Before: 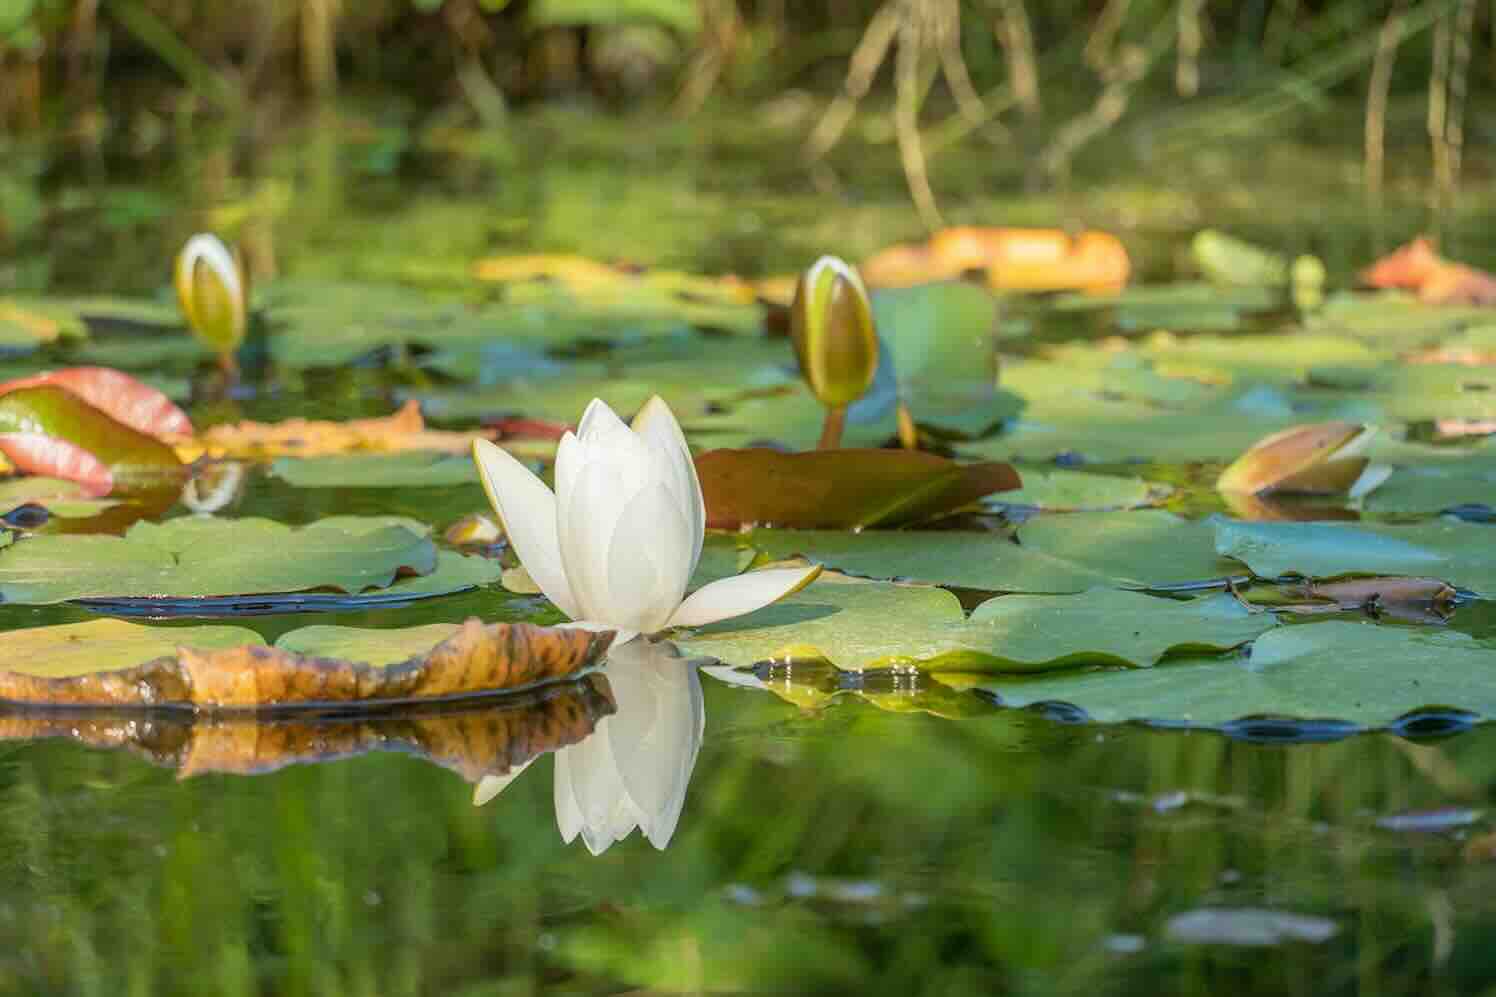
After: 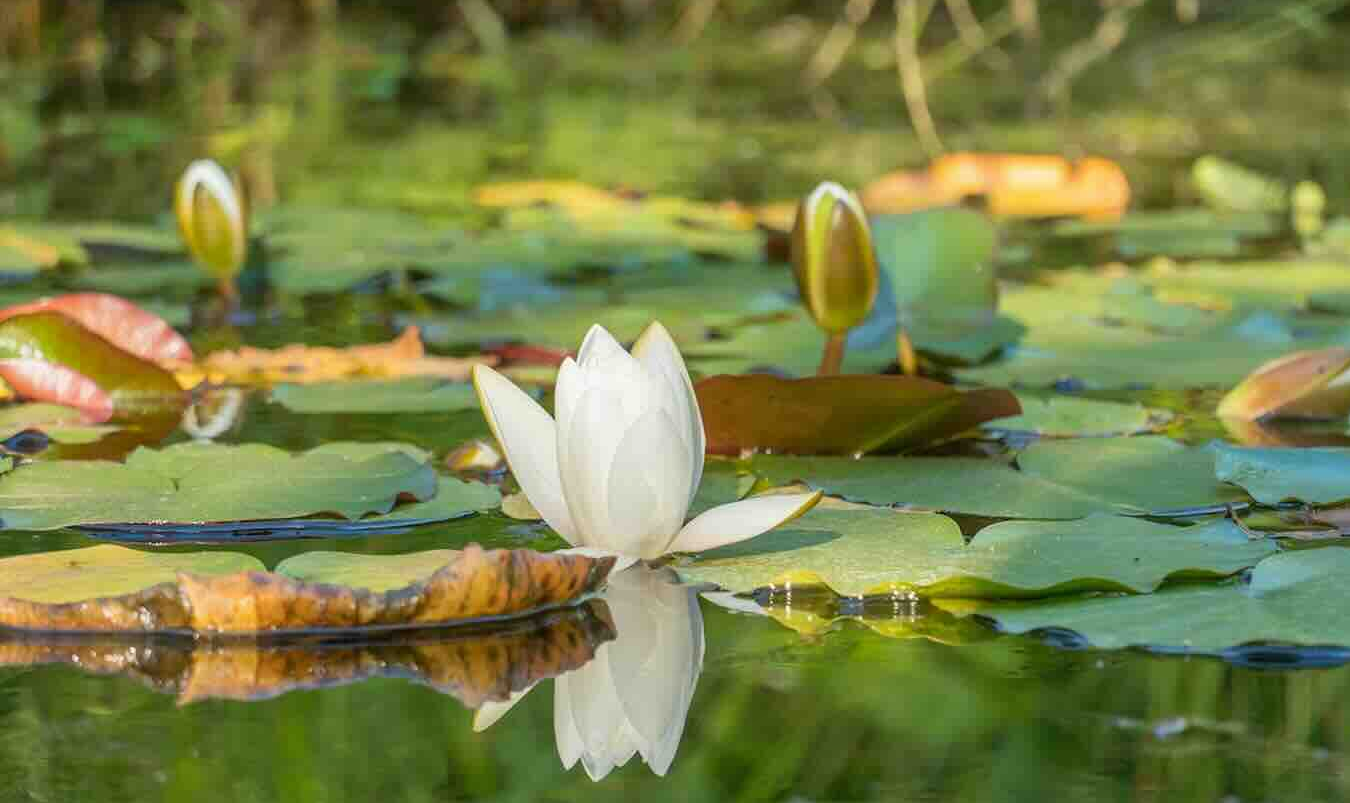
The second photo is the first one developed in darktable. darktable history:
crop: top 7.49%, right 9.717%, bottom 11.943%
shadows and highlights: low approximation 0.01, soften with gaussian
